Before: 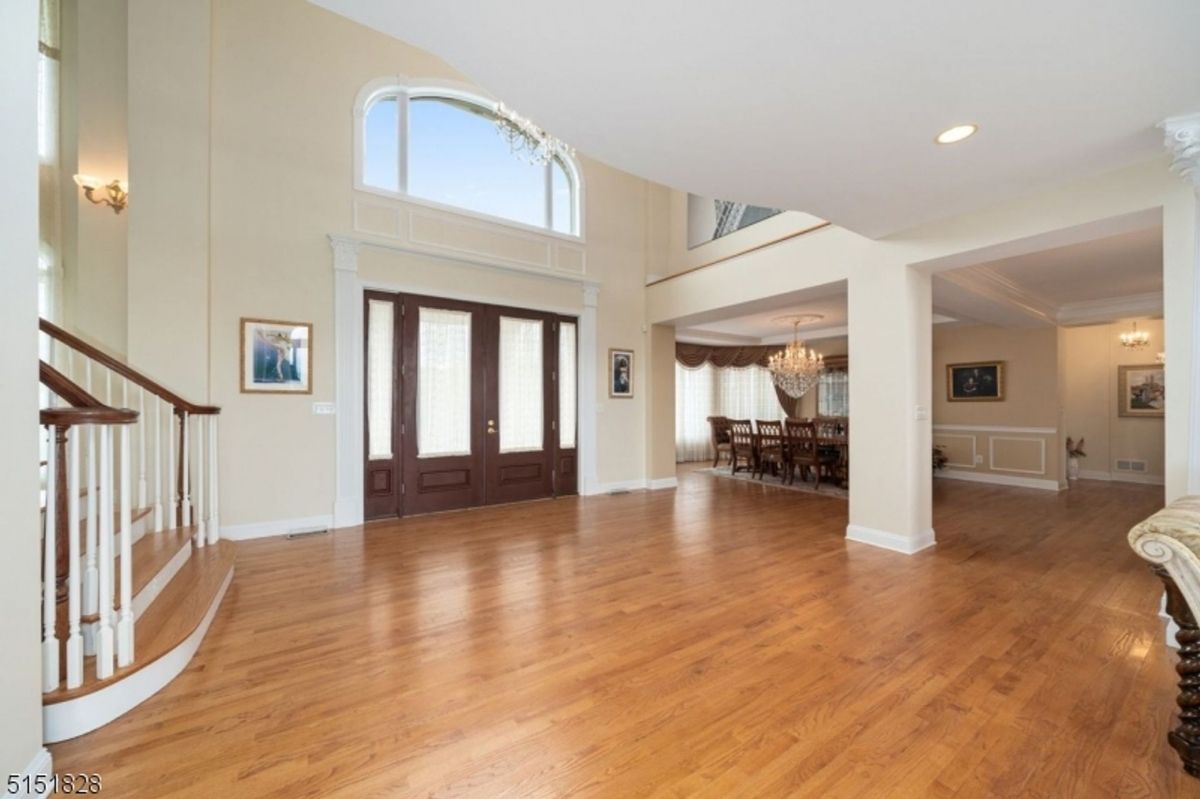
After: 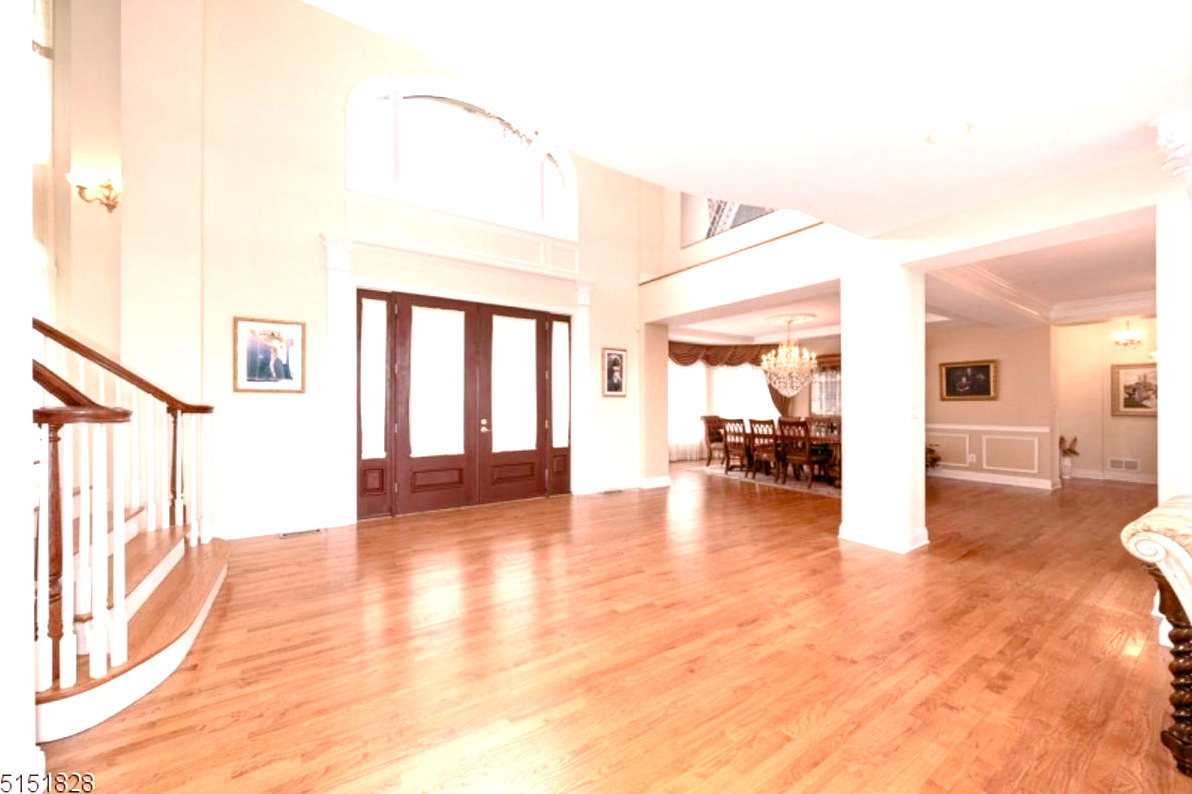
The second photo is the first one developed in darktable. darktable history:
color balance rgb: shadows lift › chroma 9.623%, shadows lift › hue 43.43°, global offset › luminance -0.504%, perceptual saturation grading › global saturation 20%, perceptual saturation grading › highlights -49.128%, perceptual saturation grading › shadows 26.168%
crop and rotate: left 0.637%, top 0.165%, bottom 0.369%
exposure: black level correction 0, exposure 1.098 EV, compensate exposure bias true, compensate highlight preservation false
color correction: highlights a* 12.68, highlights b* 5.42
